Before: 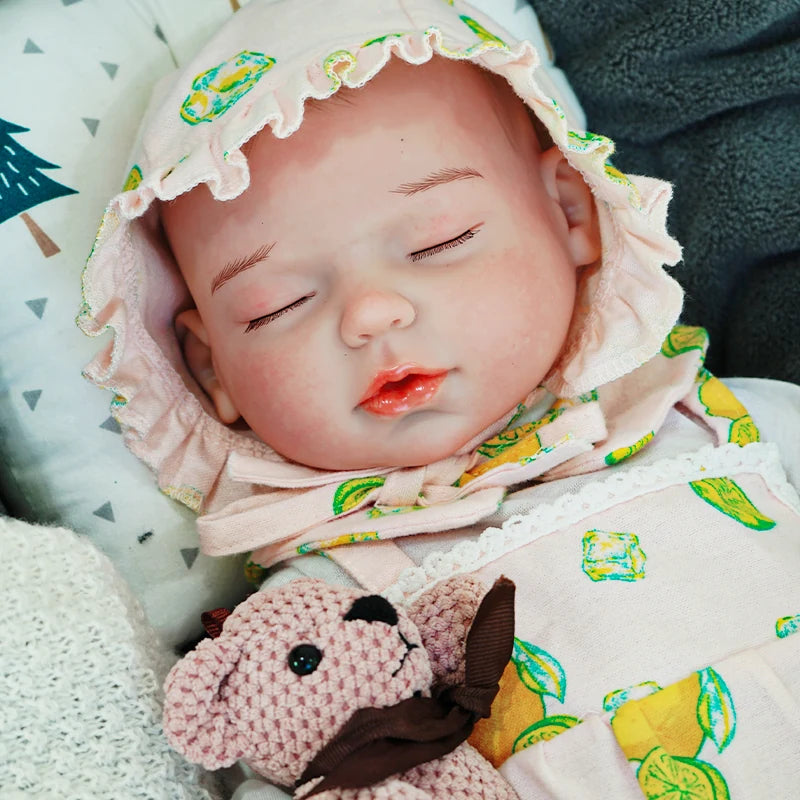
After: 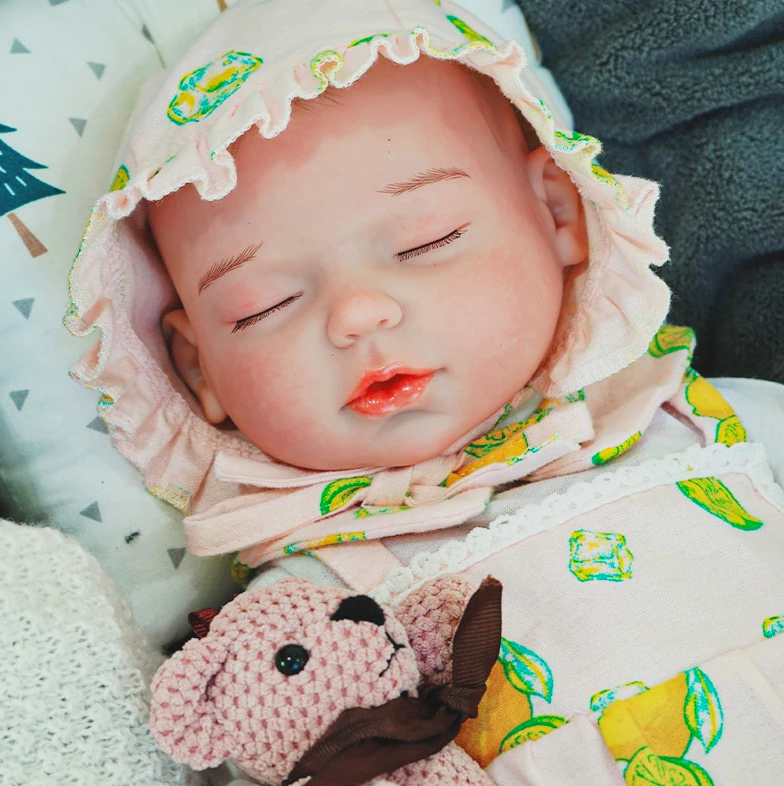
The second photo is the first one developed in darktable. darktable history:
crop: left 1.654%, right 0.27%, bottom 1.684%
contrast brightness saturation: contrast -0.093, brightness 0.055, saturation 0.075
